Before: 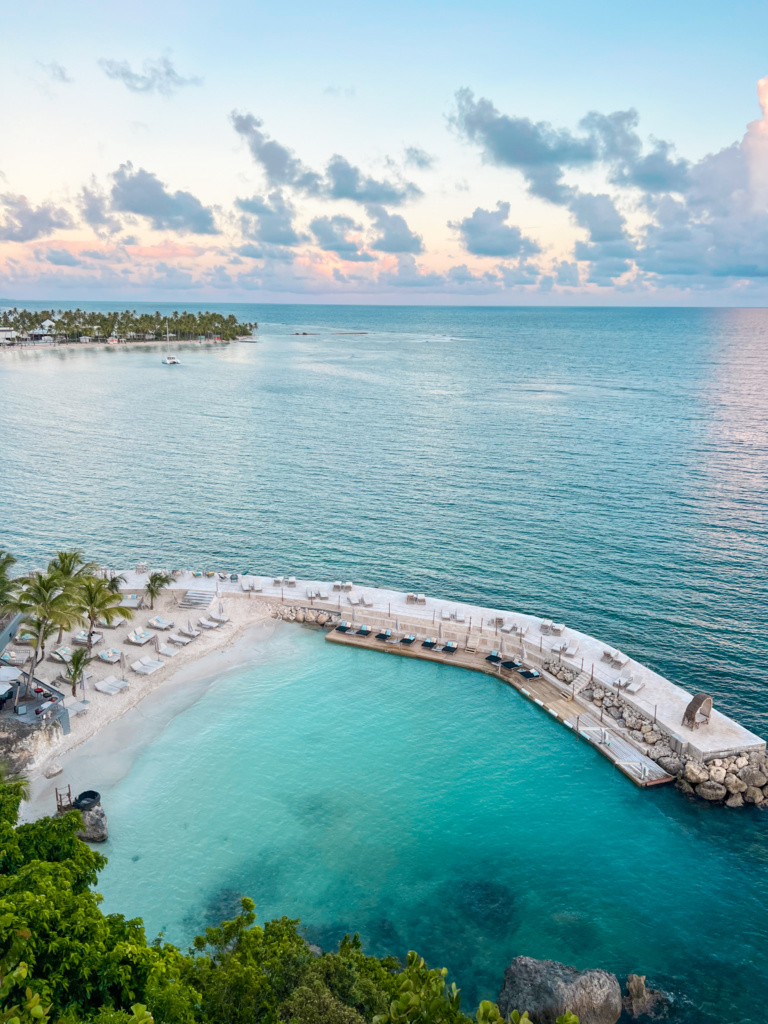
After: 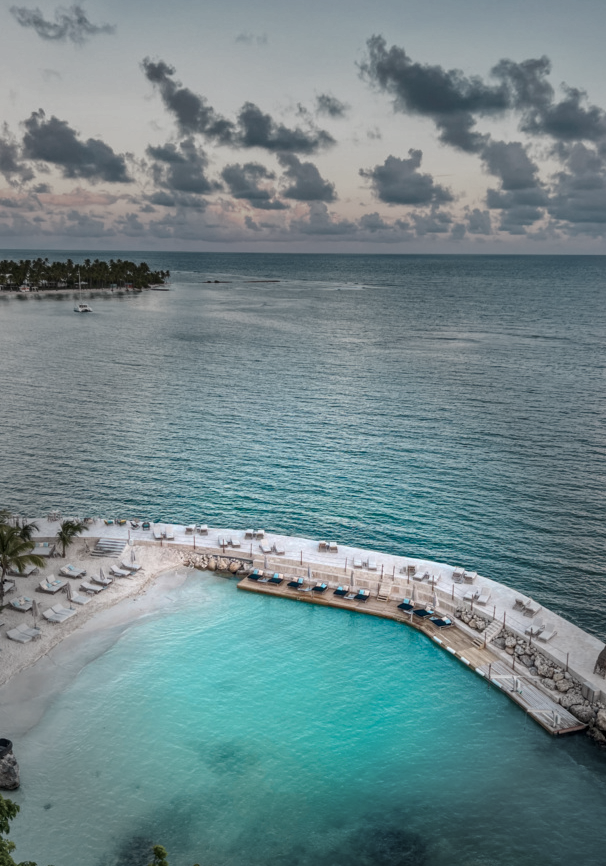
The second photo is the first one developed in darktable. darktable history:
vignetting: fall-off start 32.11%, fall-off radius 33.67%, center (-0.026, 0.4), unbound false
local contrast: on, module defaults
shadows and highlights: radius 108.49, shadows 23.79, highlights -57.38, low approximation 0.01, soften with gaussian
crop: left 11.486%, top 5.095%, right 9.594%, bottom 10.333%
